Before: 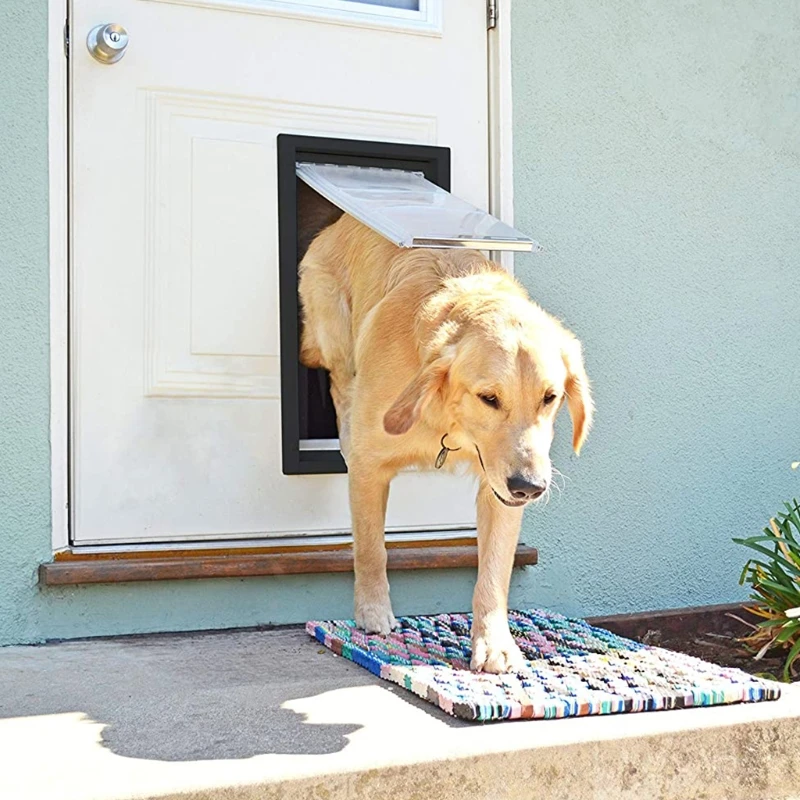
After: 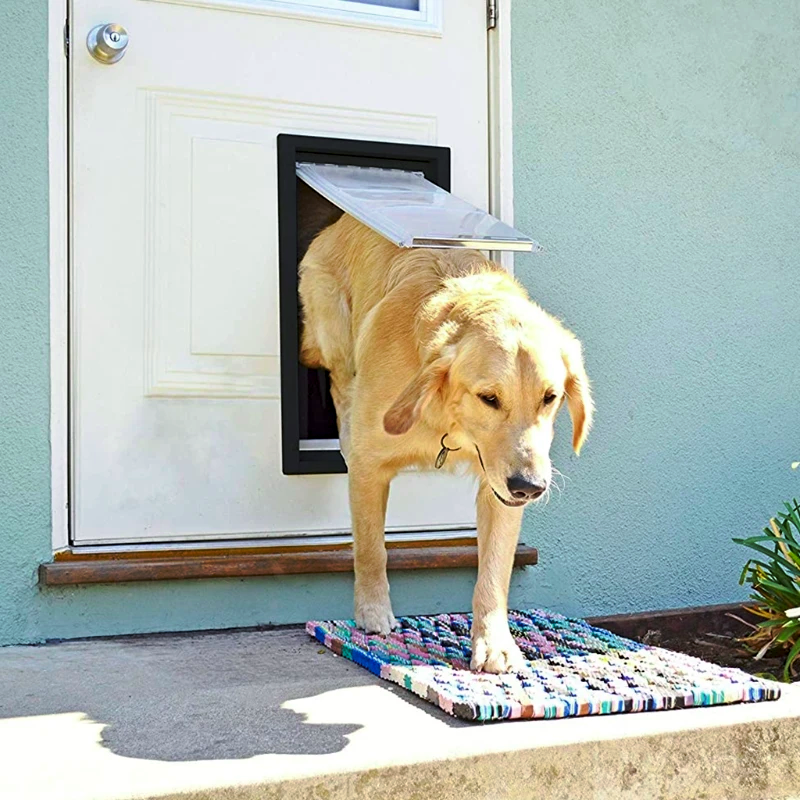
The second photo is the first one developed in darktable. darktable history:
tone curve: curves: ch0 [(0, 0) (0.003, 0.002) (0.011, 0.009) (0.025, 0.02) (0.044, 0.035) (0.069, 0.055) (0.1, 0.08) (0.136, 0.109) (0.177, 0.142) (0.224, 0.179) (0.277, 0.222) (0.335, 0.268) (0.399, 0.329) (0.468, 0.409) (0.543, 0.495) (0.623, 0.579) (0.709, 0.669) (0.801, 0.767) (0.898, 0.885) (1, 1)], preserve colors none
color look up table: target L [79.39, 72.12, 59.58, 44.38, 200.12, 100, 79.31, 68.94, 64.7, 59.43, 53.07, 51.28, 45.11, 37.62, 55.11, 50.66, 39.29, 37.28, 29.64, 18.23, 70.14, 68.25, 50.98, 47.28, 0 ×25], target a [-1.117, -24.85, -41.8, -15.2, -0.016, 0, -3.652, 12.48, 16.47, 32.74, -0.209, 48.77, 48.75, 16.52, 11.7, 50.45, 16.59, -0.161, 29.93, 0.319, -29.91, -0.928, -14.82, -1.179, 0 ×25], target b [-0.867, 59.71, 35.37, 26.56, 0.202, -0.002, 69.98, 63.97, 15.43, 59.59, -0.447, 14, 30.15, 18.85, -26.03, -17.42, -50.78, -1.378, -25.22, -1.577, -2.267, -1.272, -28.57, -27.93, 0 ×25], num patches 24
